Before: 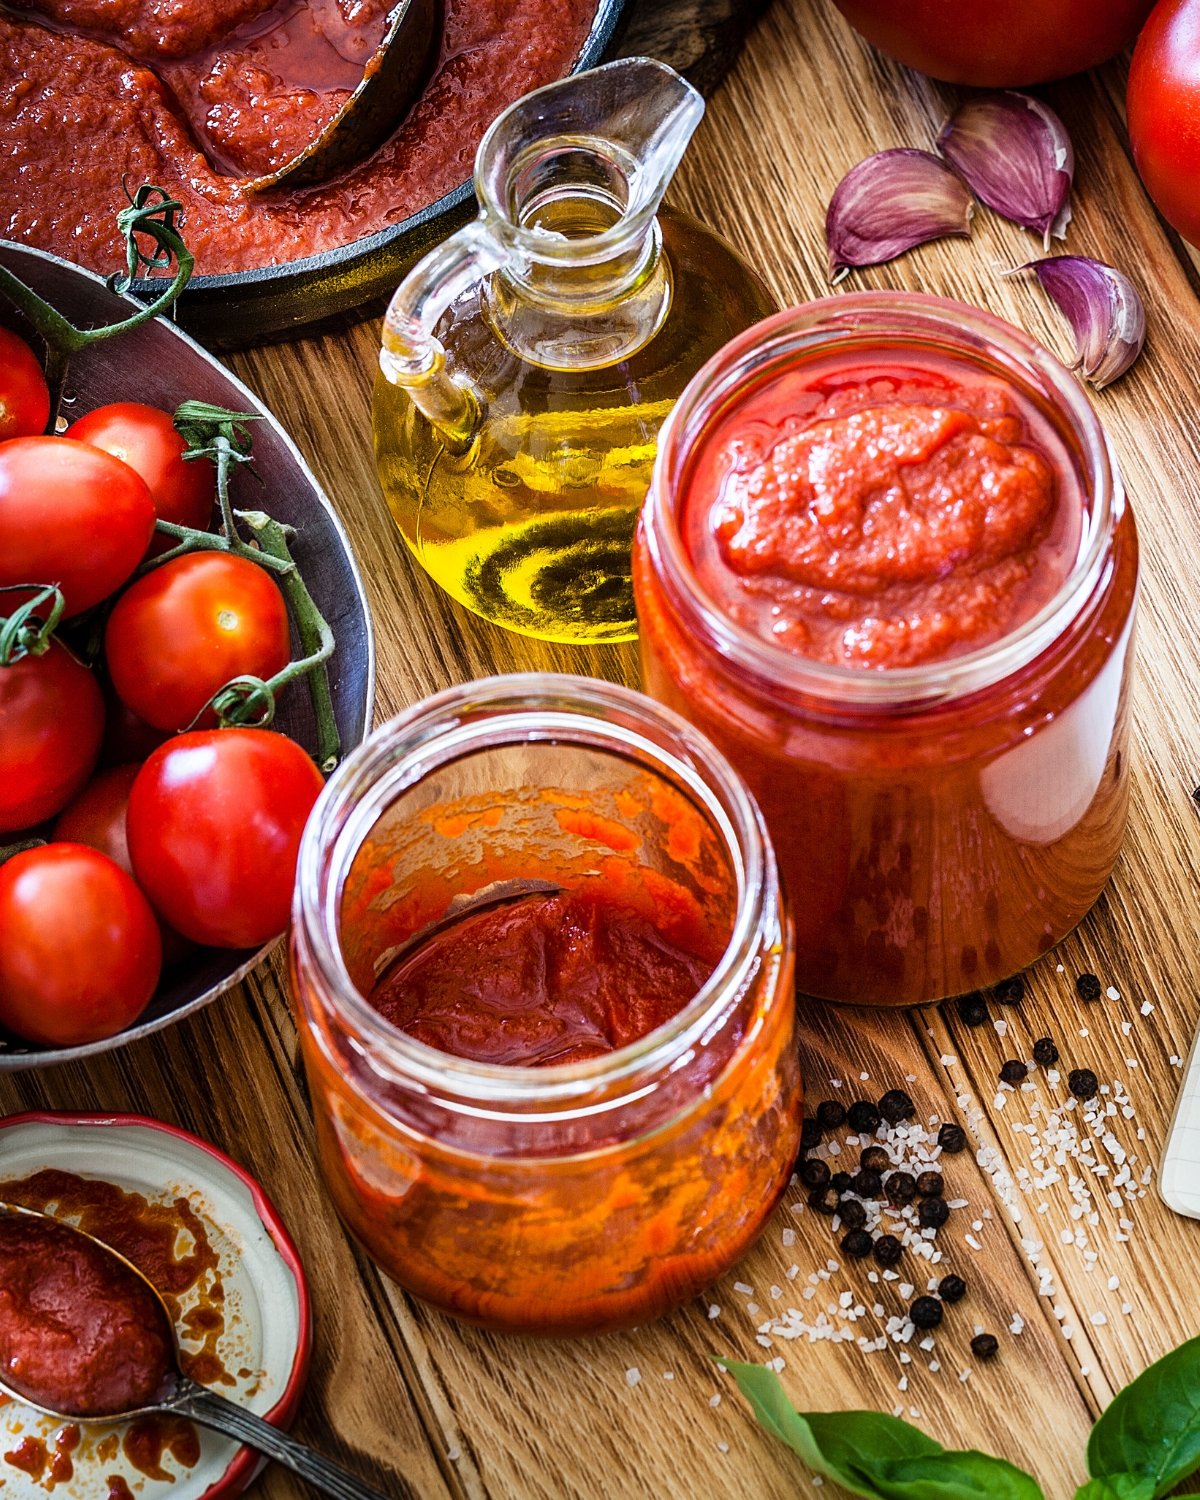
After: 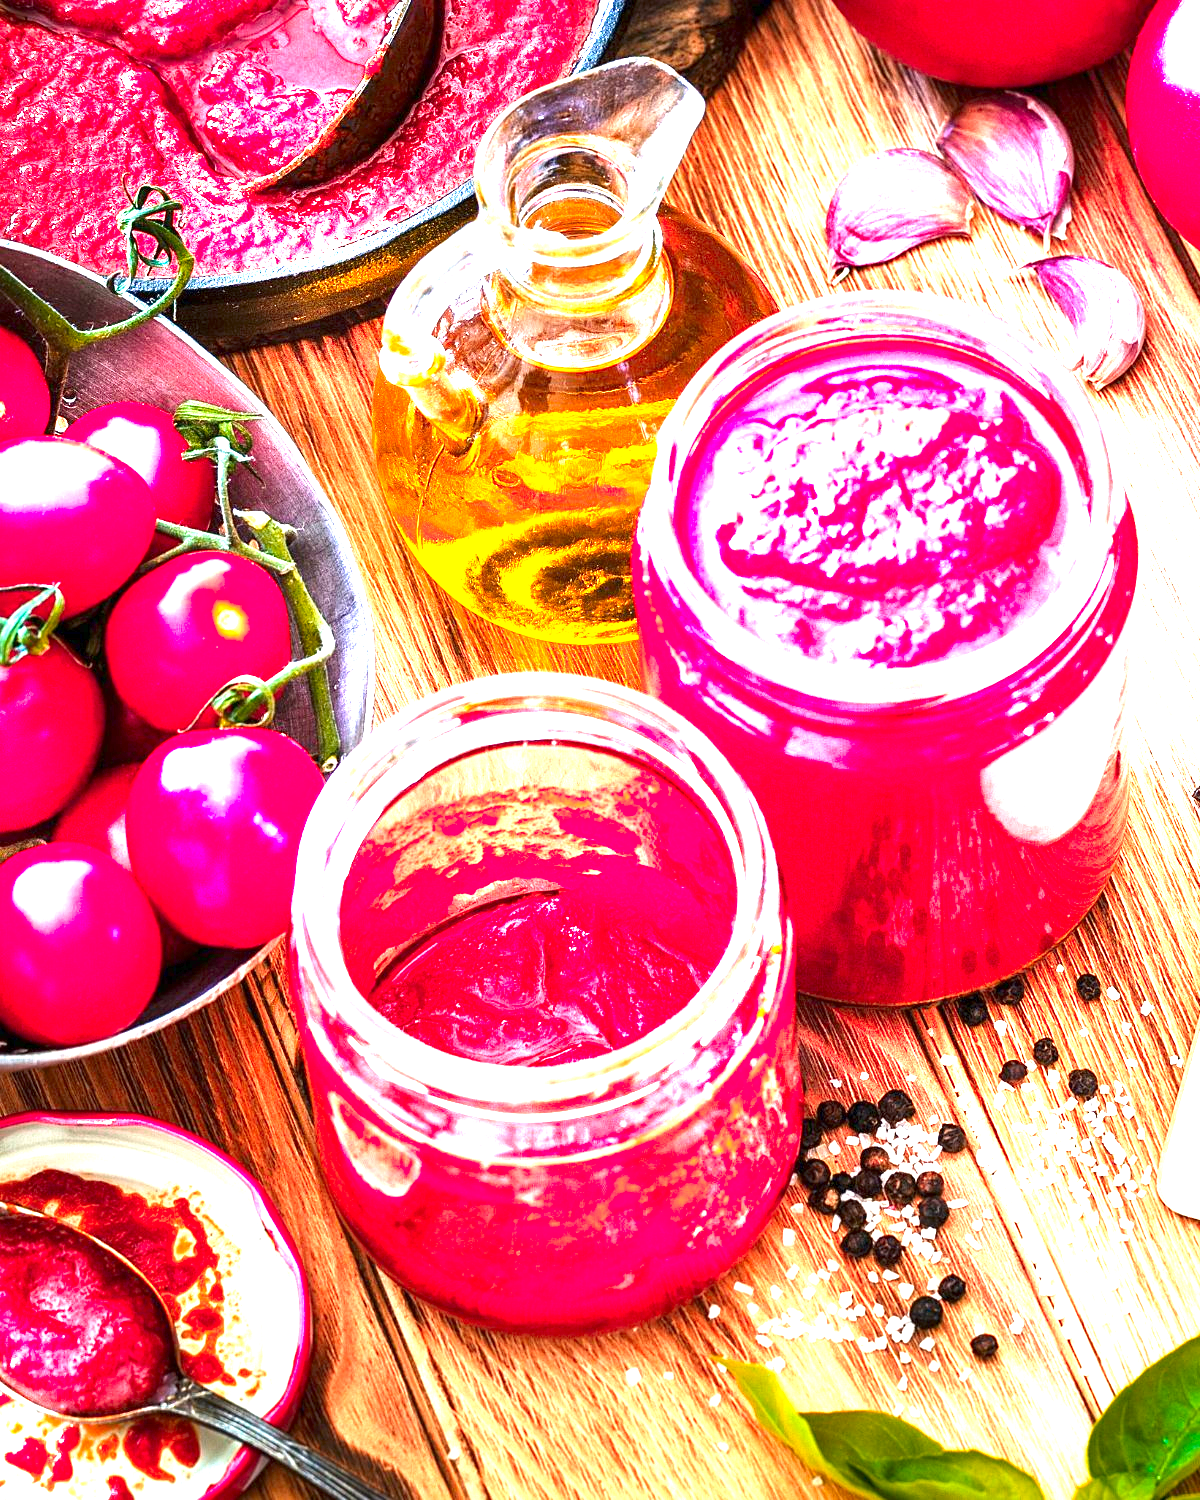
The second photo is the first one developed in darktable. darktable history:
exposure: exposure 2.207 EV, compensate highlight preservation false
color zones: curves: ch0 [(0.473, 0.374) (0.742, 0.784)]; ch1 [(0.354, 0.737) (0.742, 0.705)]; ch2 [(0.318, 0.421) (0.758, 0.532)]
